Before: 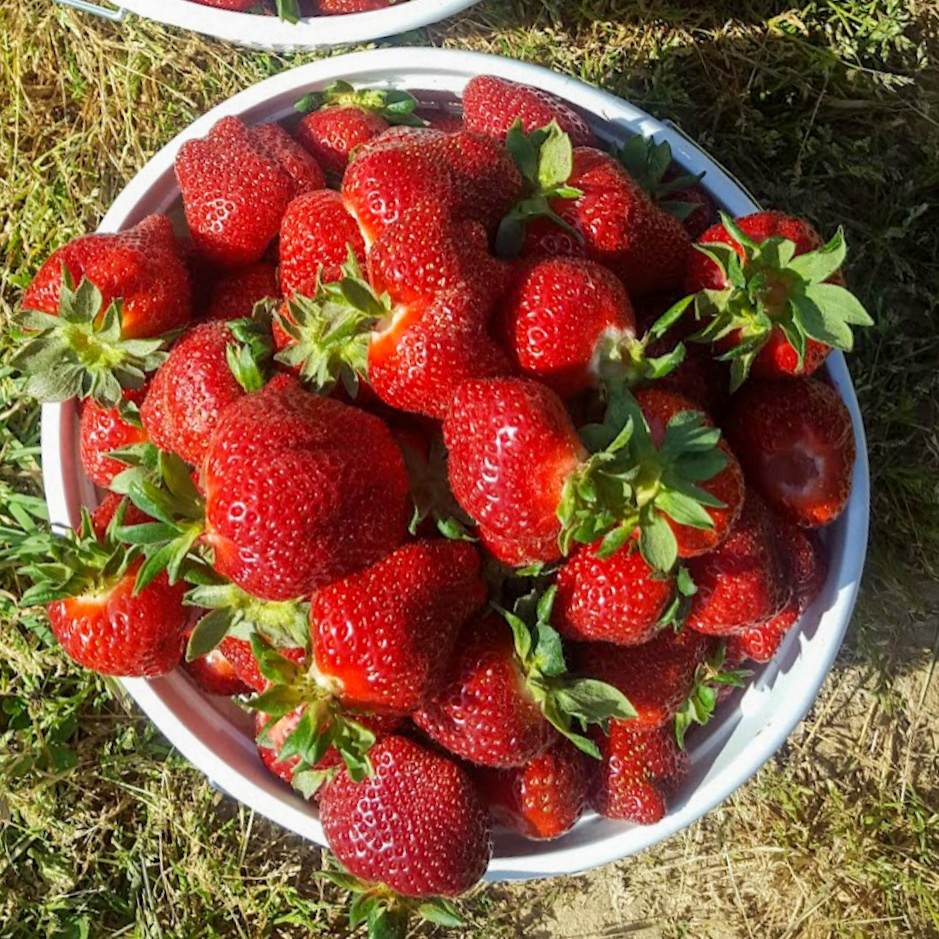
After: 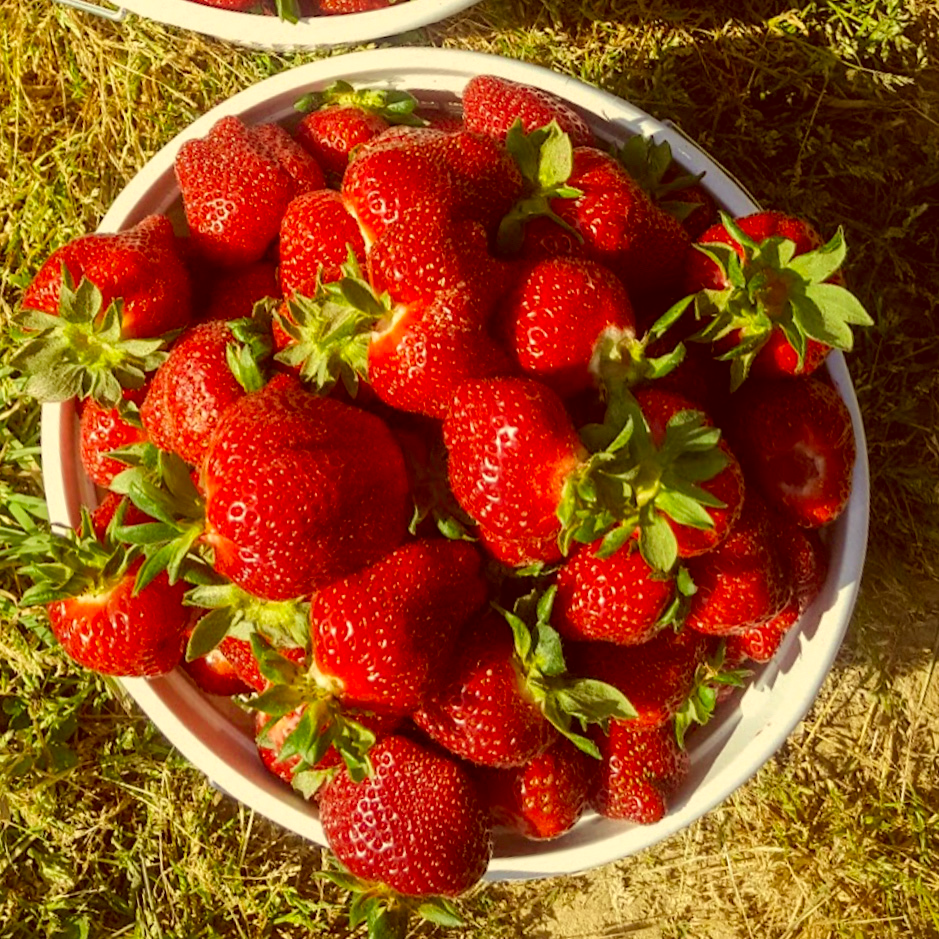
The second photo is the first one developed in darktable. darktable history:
color correction: highlights a* 1.22, highlights b* 24.54, shadows a* 16.01, shadows b* 24.46
